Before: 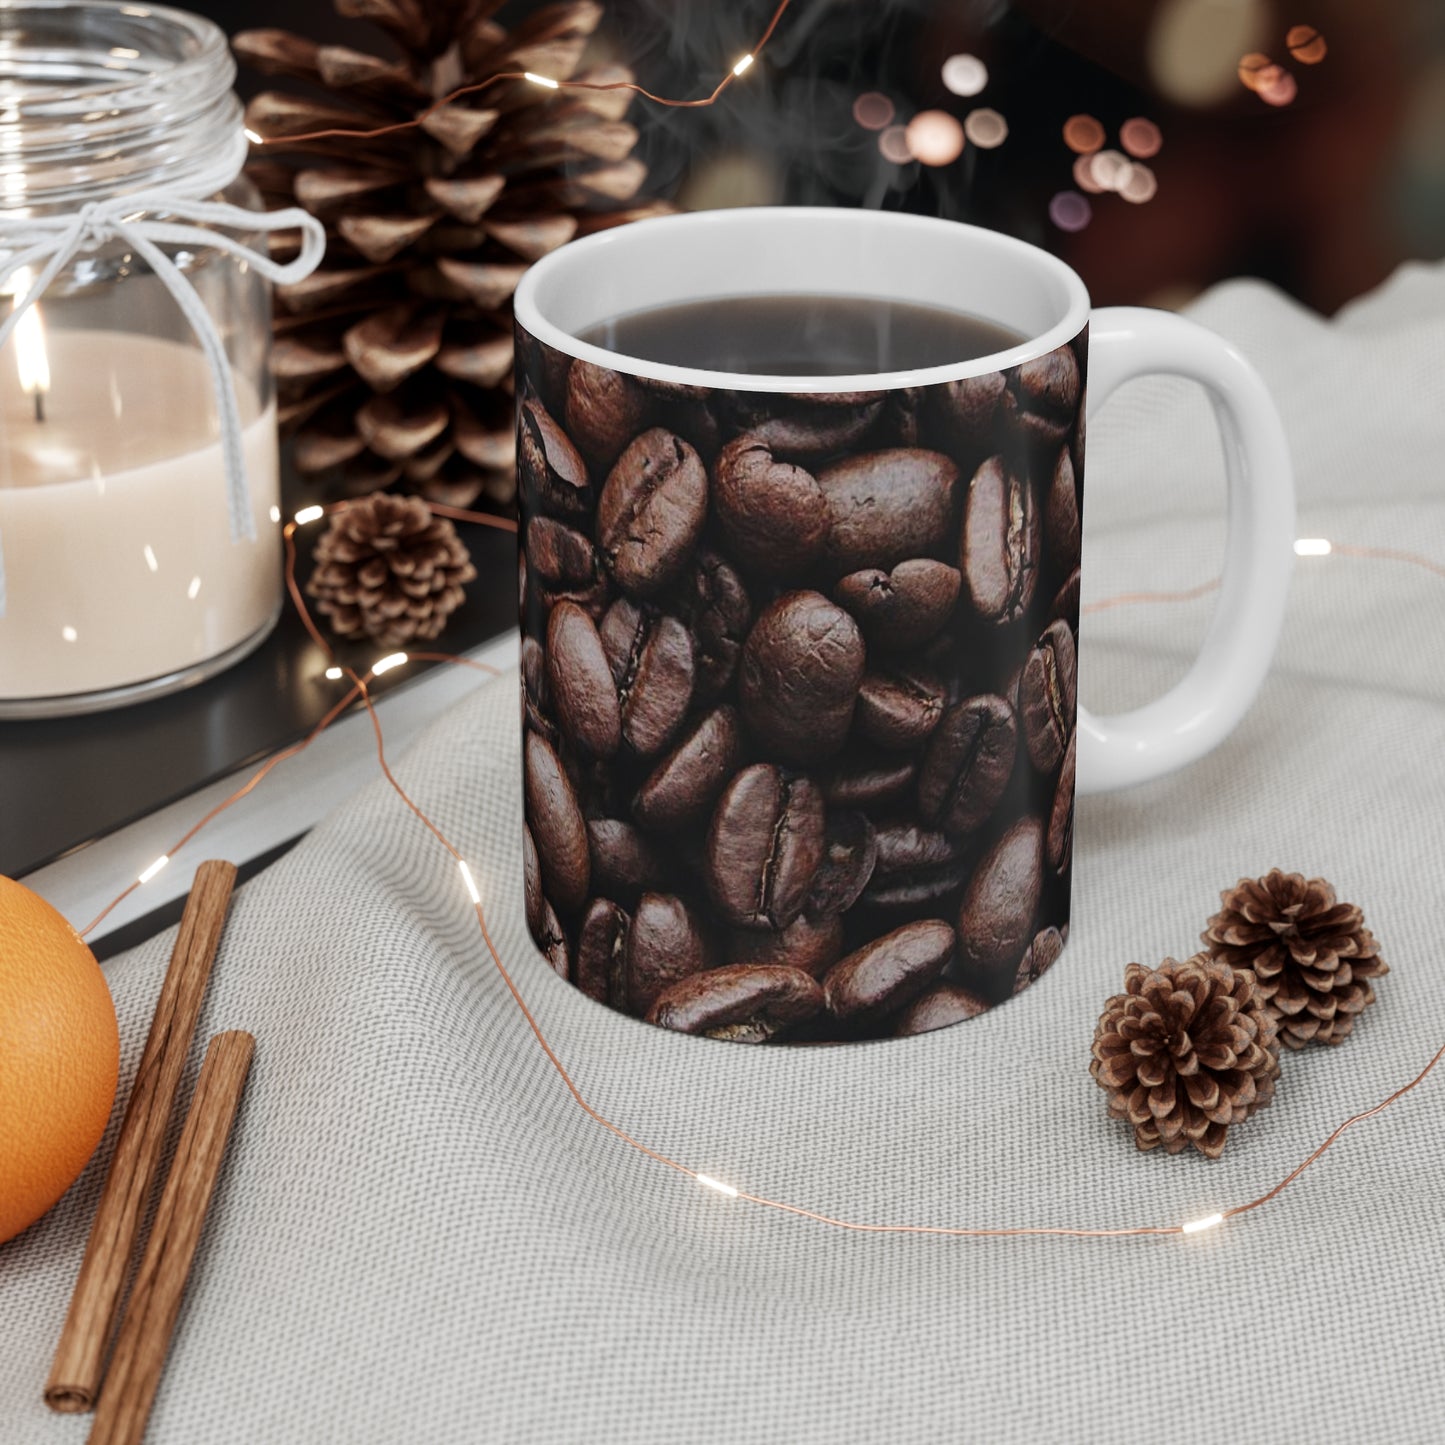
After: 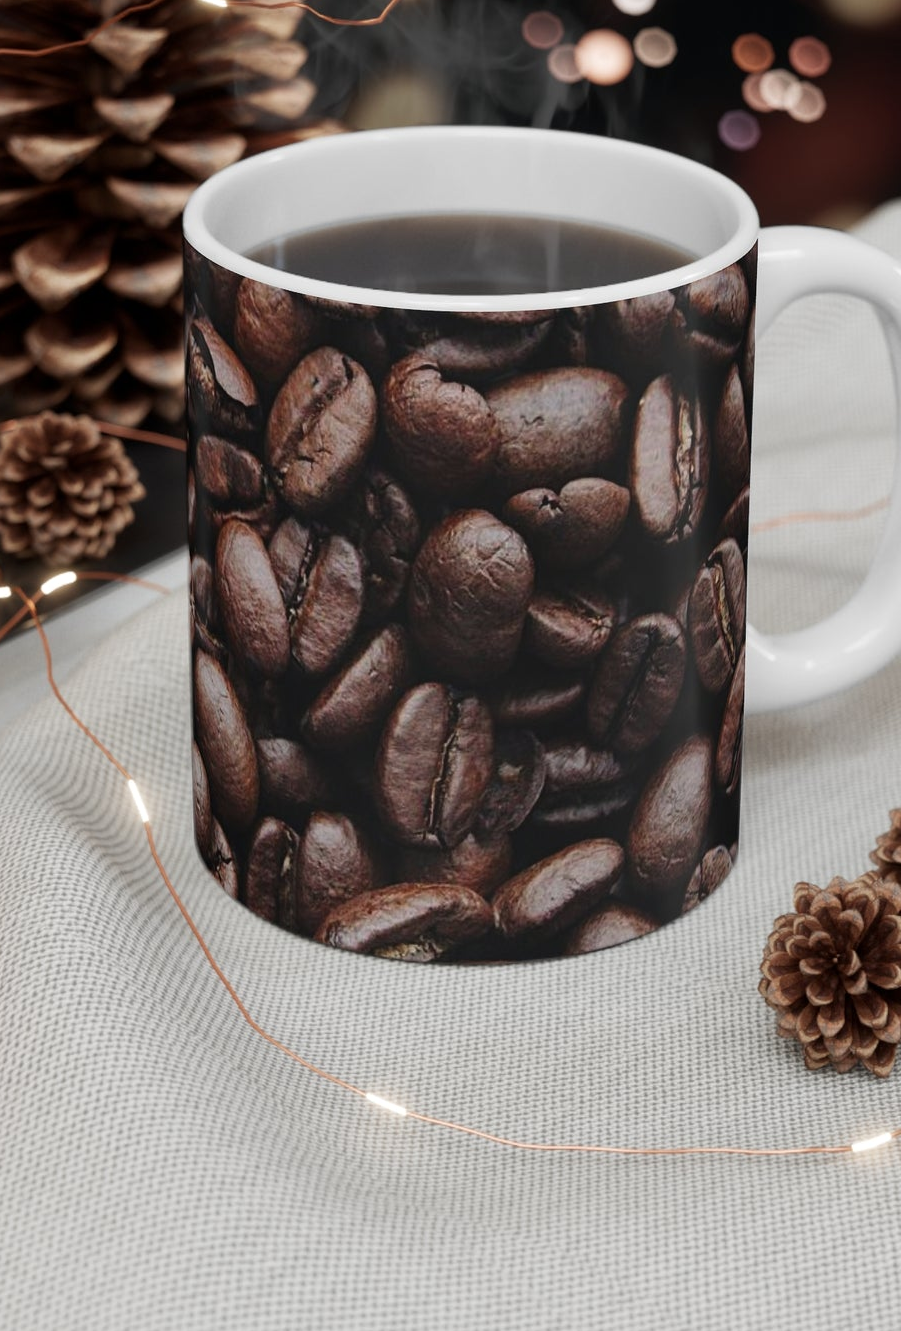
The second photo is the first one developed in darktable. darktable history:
crop and rotate: left 22.918%, top 5.629%, right 14.711%, bottom 2.247%
